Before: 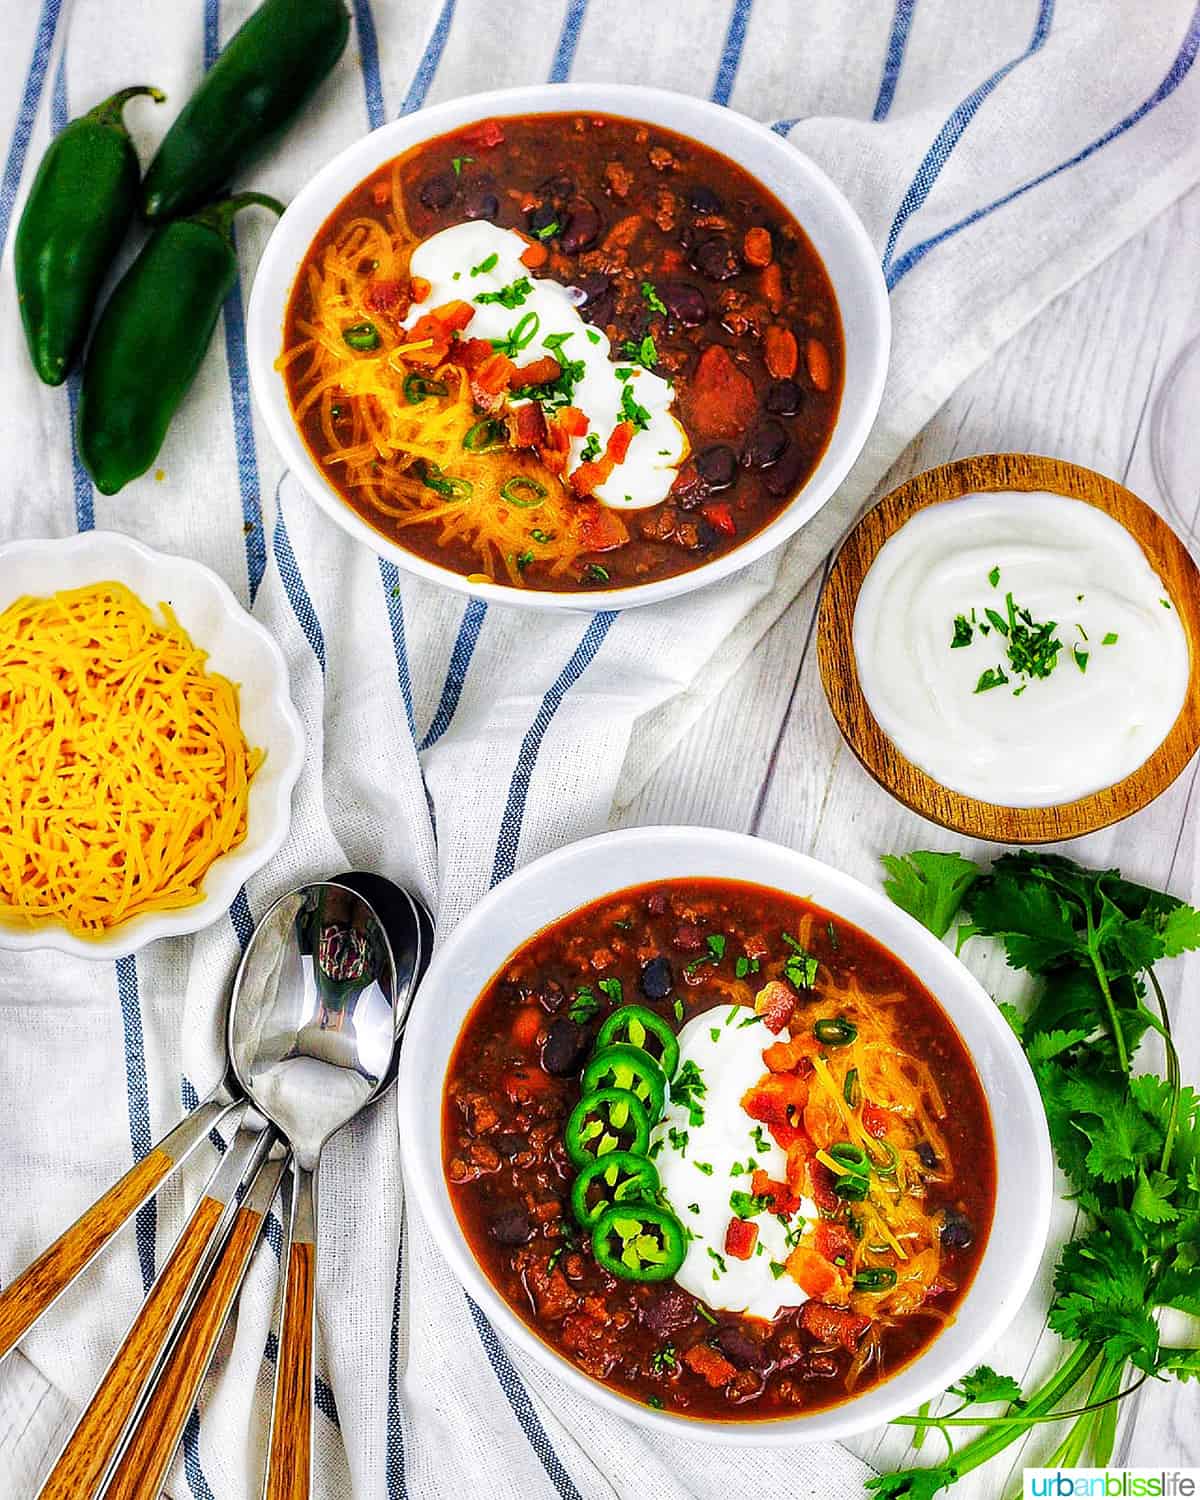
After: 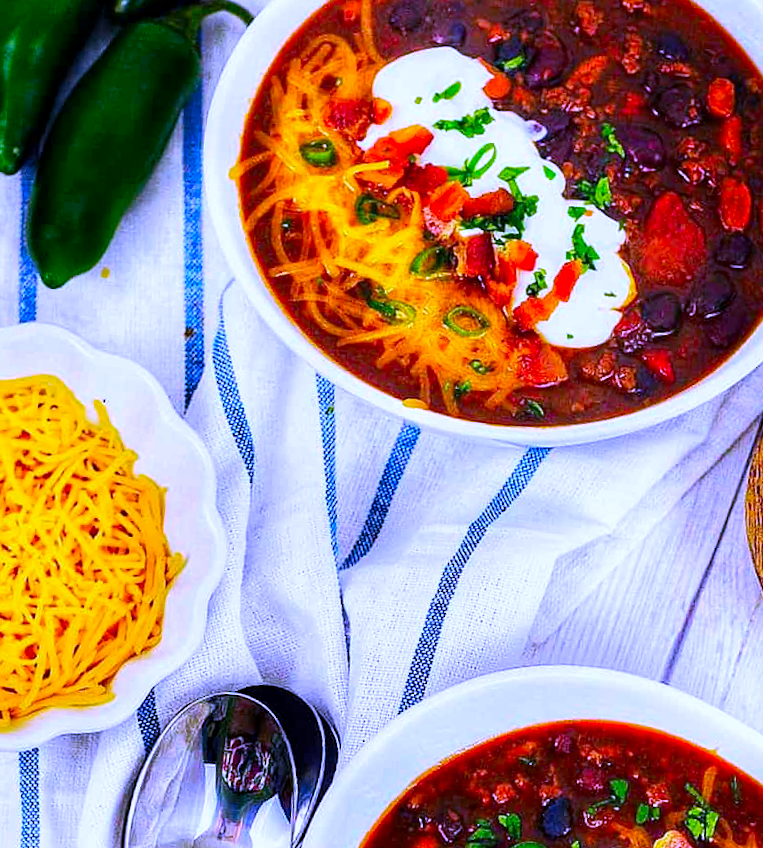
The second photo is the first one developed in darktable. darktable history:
exposure: black level correction 0.001, exposure 0.014 EV, compensate highlight preservation false
crop and rotate: angle -4.99°, left 2.122%, top 6.945%, right 27.566%, bottom 30.519%
contrast brightness saturation: contrast 0.09, saturation 0.28
white balance: red 0.98, blue 1.61
